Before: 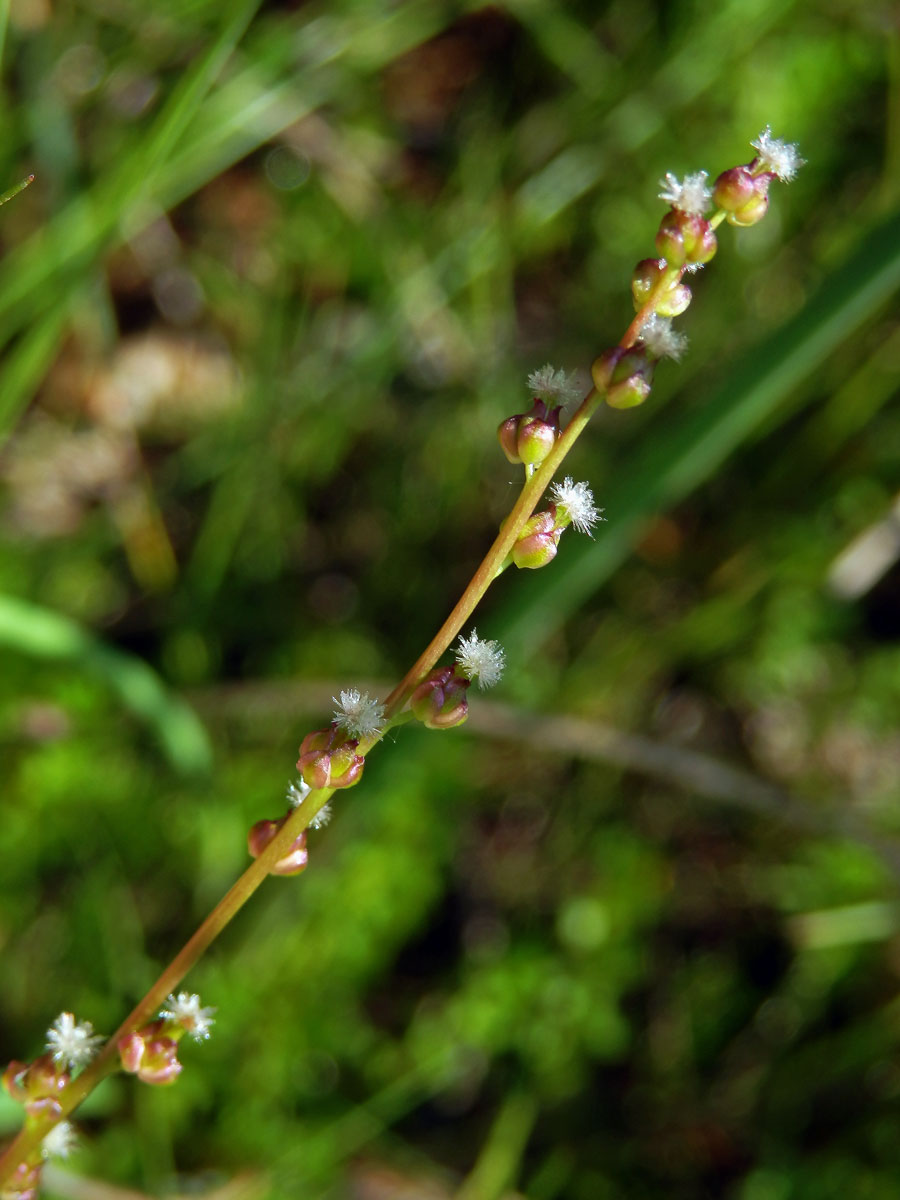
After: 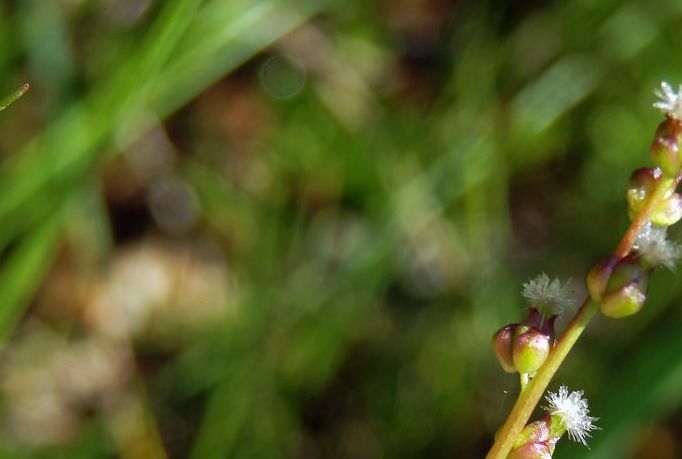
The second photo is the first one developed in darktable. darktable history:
crop: left 0.566%, top 7.636%, right 23.608%, bottom 54.082%
